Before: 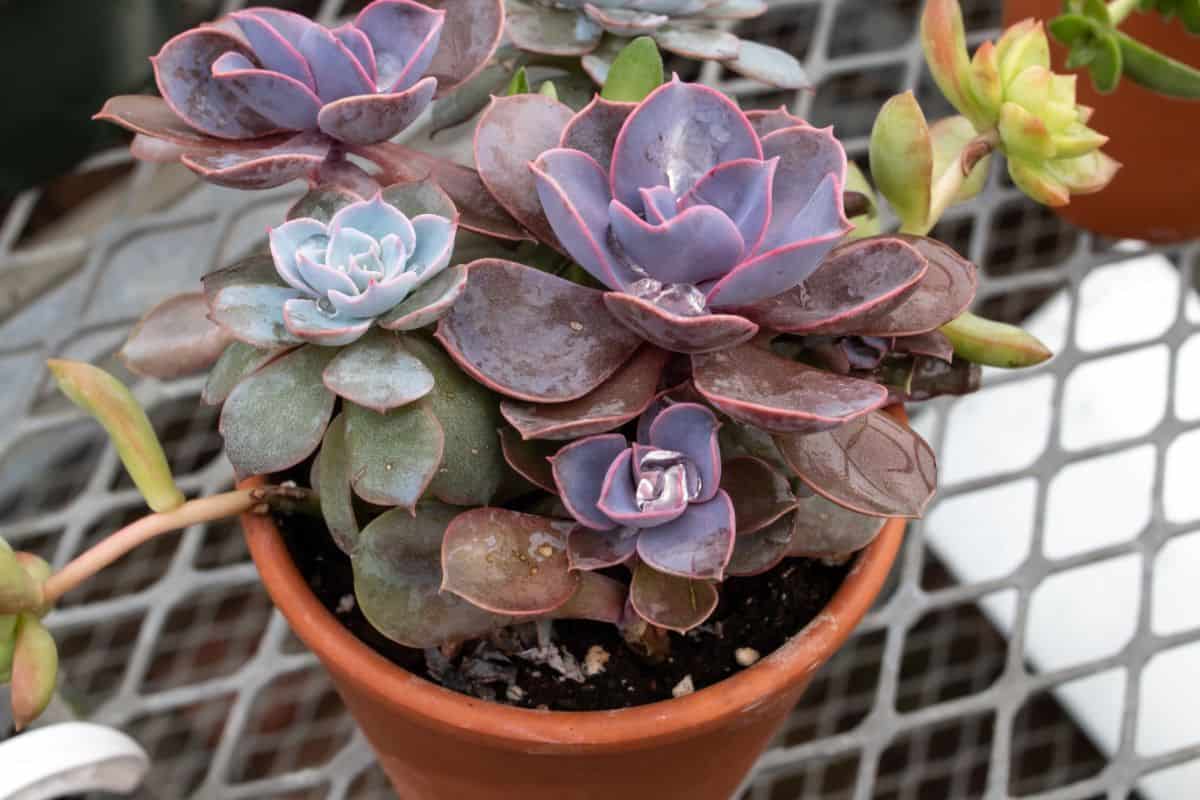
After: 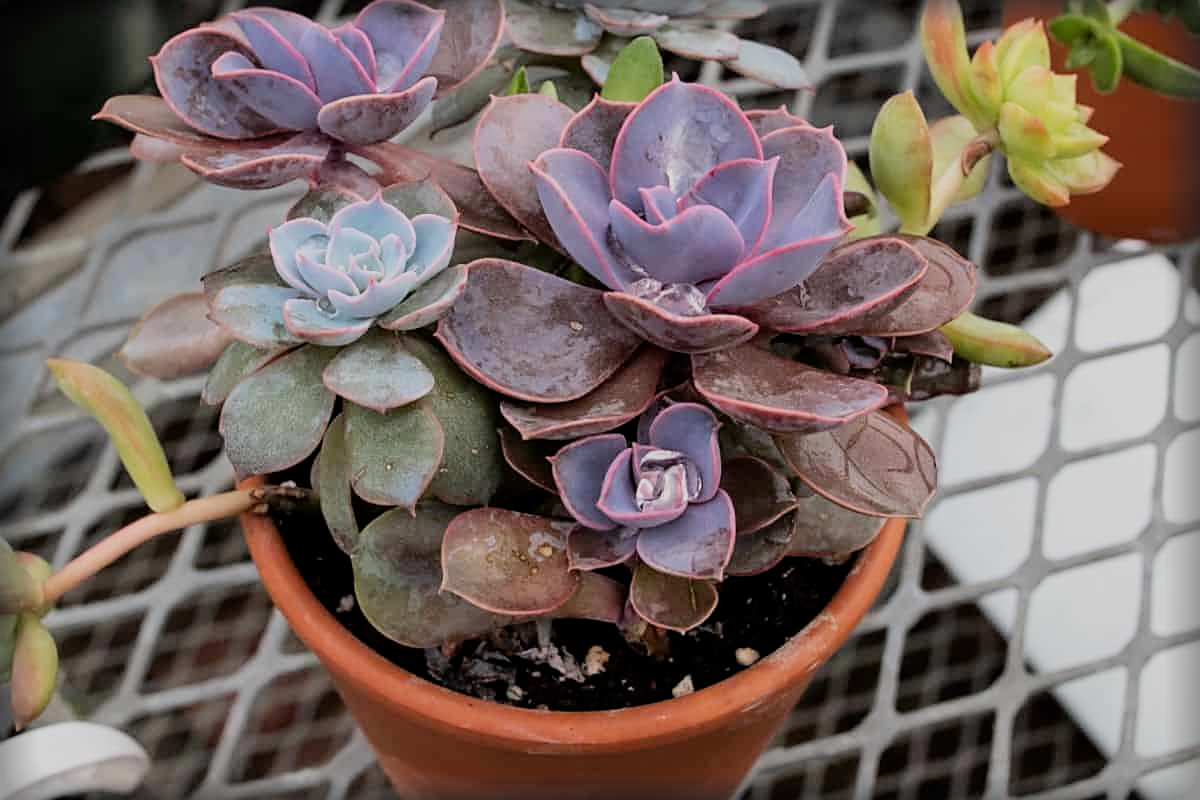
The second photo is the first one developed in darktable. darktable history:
vignetting: fall-off start 93.82%, fall-off radius 5.96%, automatic ratio true, width/height ratio 1.332, shape 0.049
filmic rgb: black relative exposure -7.65 EV, white relative exposure 4.56 EV, hardness 3.61, color science v6 (2022)
sharpen: on, module defaults
